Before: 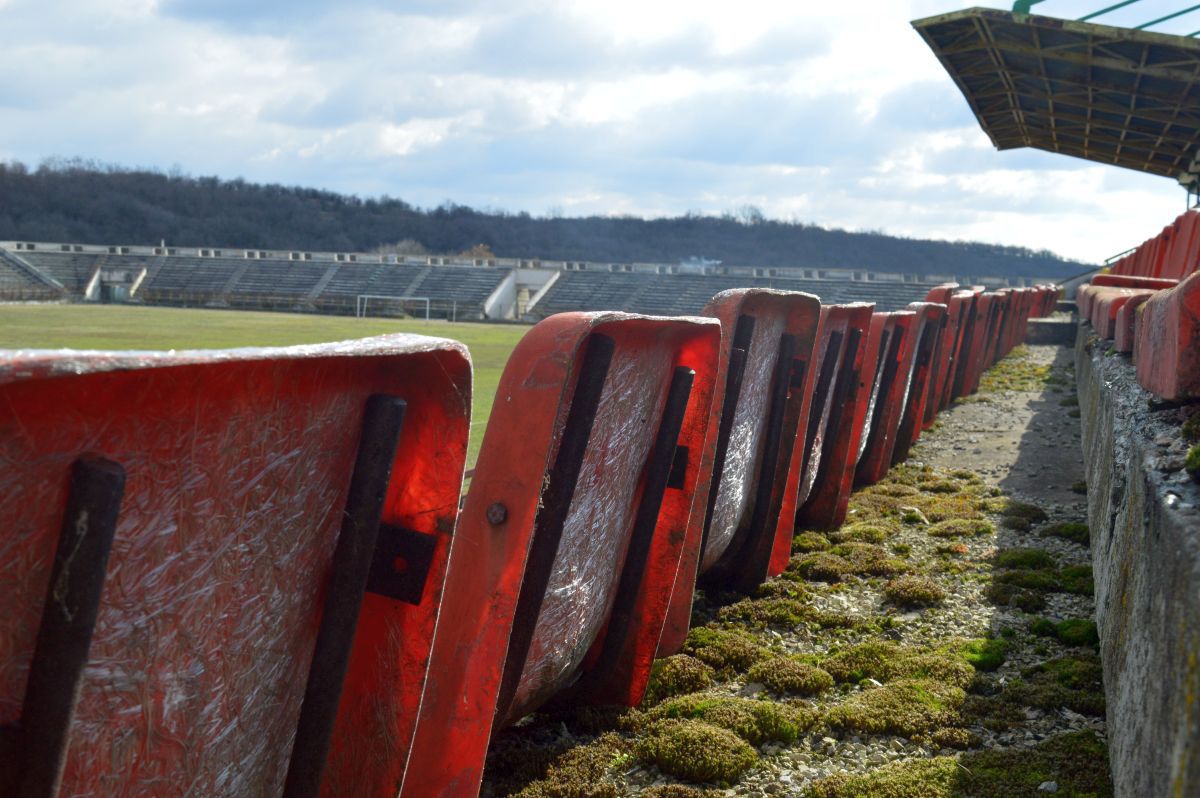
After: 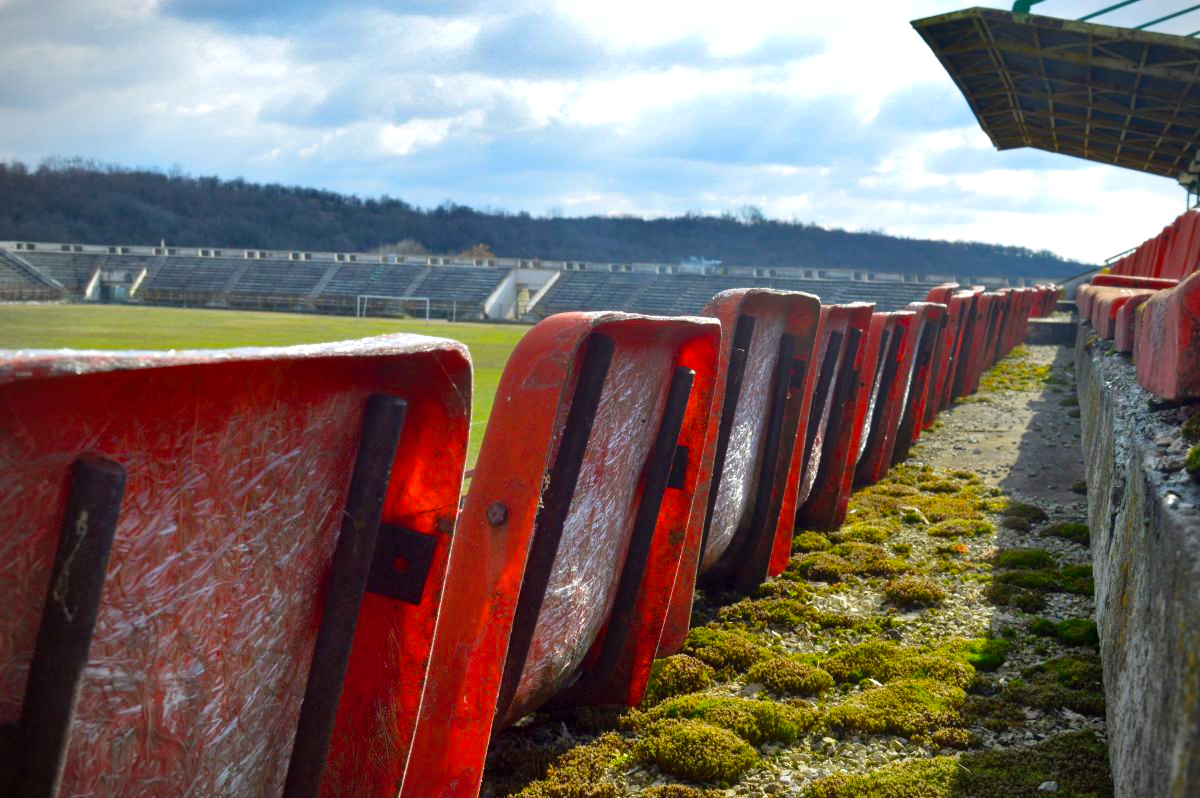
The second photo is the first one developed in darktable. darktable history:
color balance rgb: perceptual saturation grading › global saturation 38.71%, perceptual brilliance grading › global brilliance 3.409%, global vibrance 14.791%
shadows and highlights: soften with gaussian
vignetting: fall-off start 88.35%, fall-off radius 44.18%, center (0.039, -0.089), width/height ratio 1.153, unbound false
